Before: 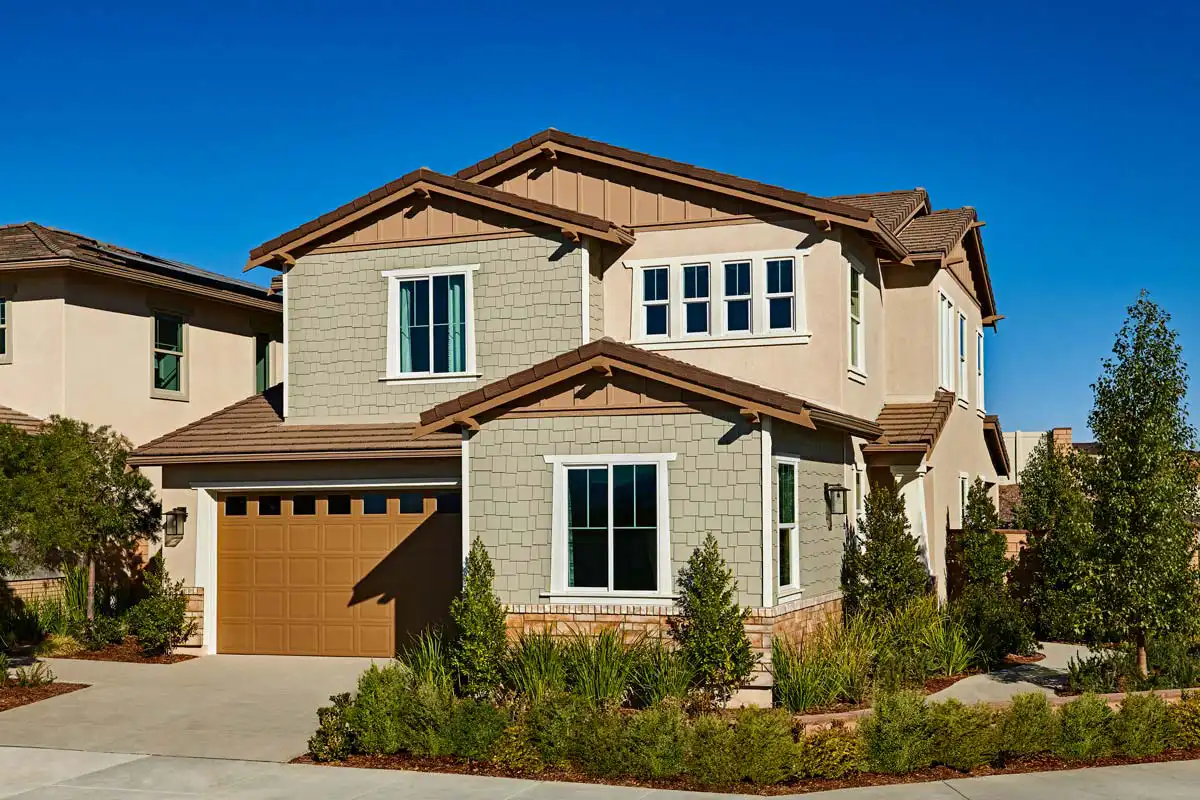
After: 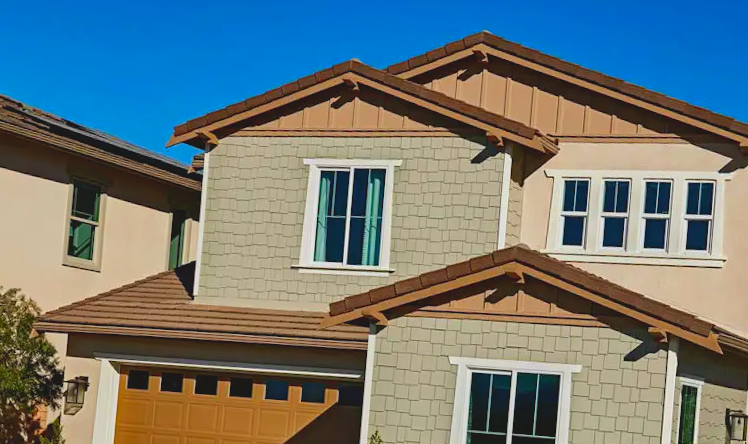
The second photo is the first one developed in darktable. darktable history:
crop and rotate: angle -4.99°, left 2.122%, top 6.945%, right 27.566%, bottom 30.519%
lowpass: radius 0.1, contrast 0.85, saturation 1.1, unbound 0
